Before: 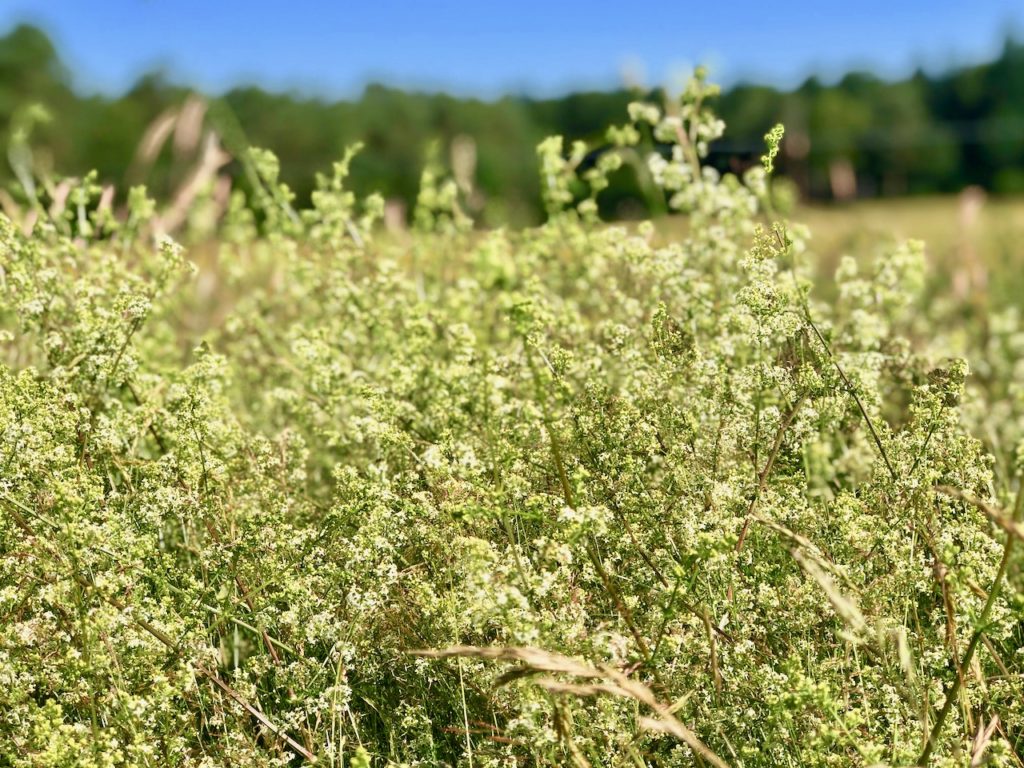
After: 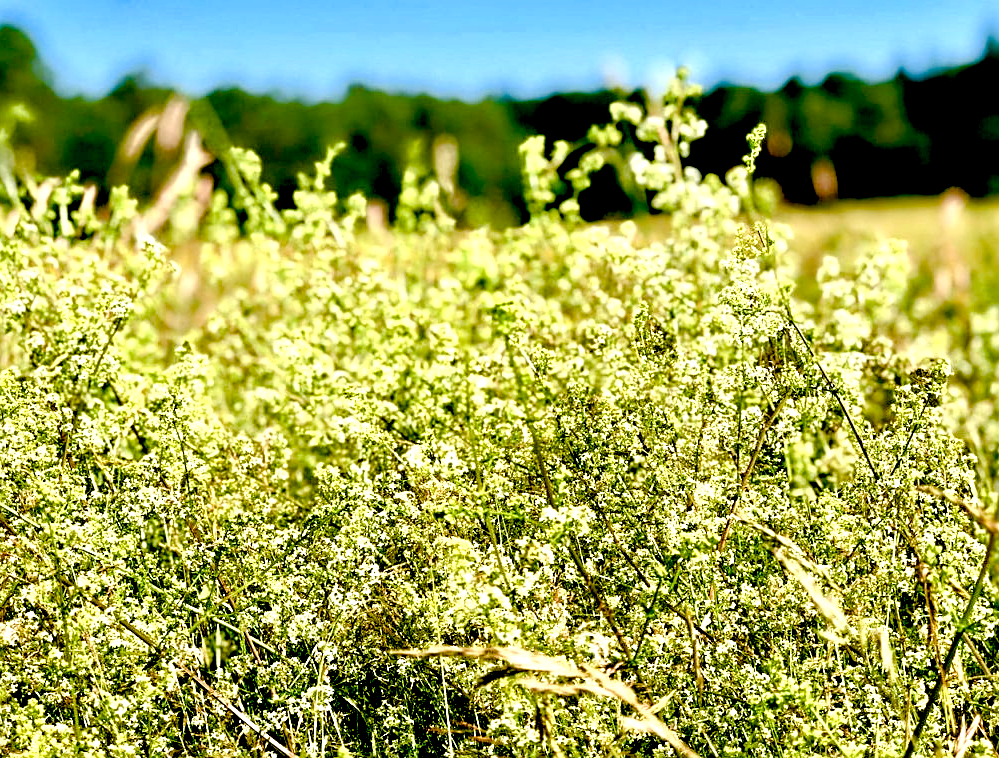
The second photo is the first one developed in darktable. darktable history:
color balance rgb: shadows lift › luminance -9.41%, highlights gain › luminance 17.6%, global offset › luminance -1.45%, perceptual saturation grading › highlights -17.77%, perceptual saturation grading › mid-tones 33.1%, perceptual saturation grading › shadows 50.52%, global vibrance 24.22%
exposure: black level correction 0.04, exposure 0.5 EV, compensate highlight preservation false
crop and rotate: left 1.774%, right 0.633%, bottom 1.28%
sharpen: on, module defaults
